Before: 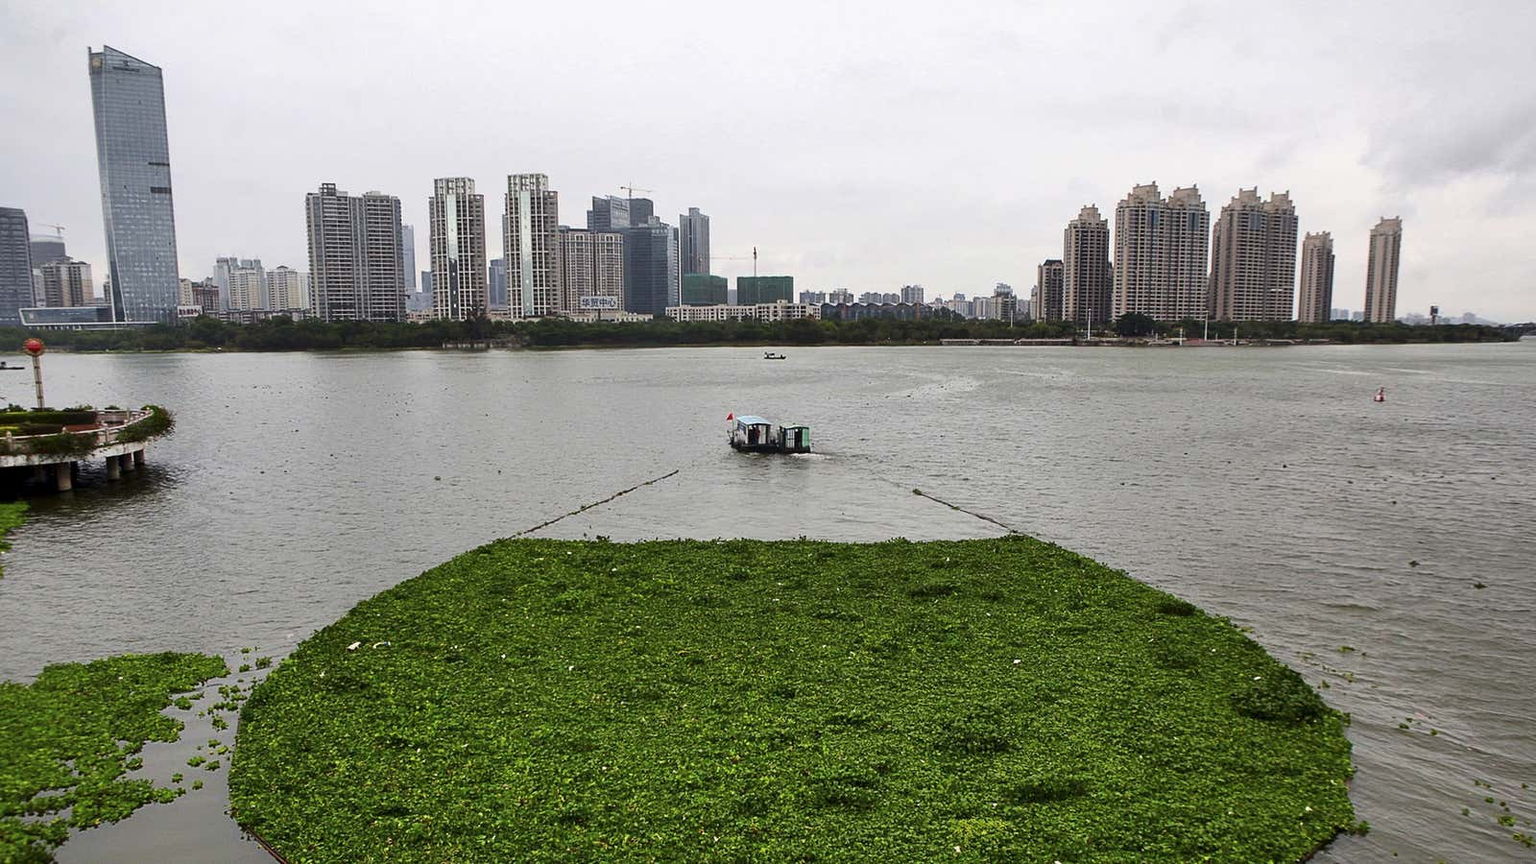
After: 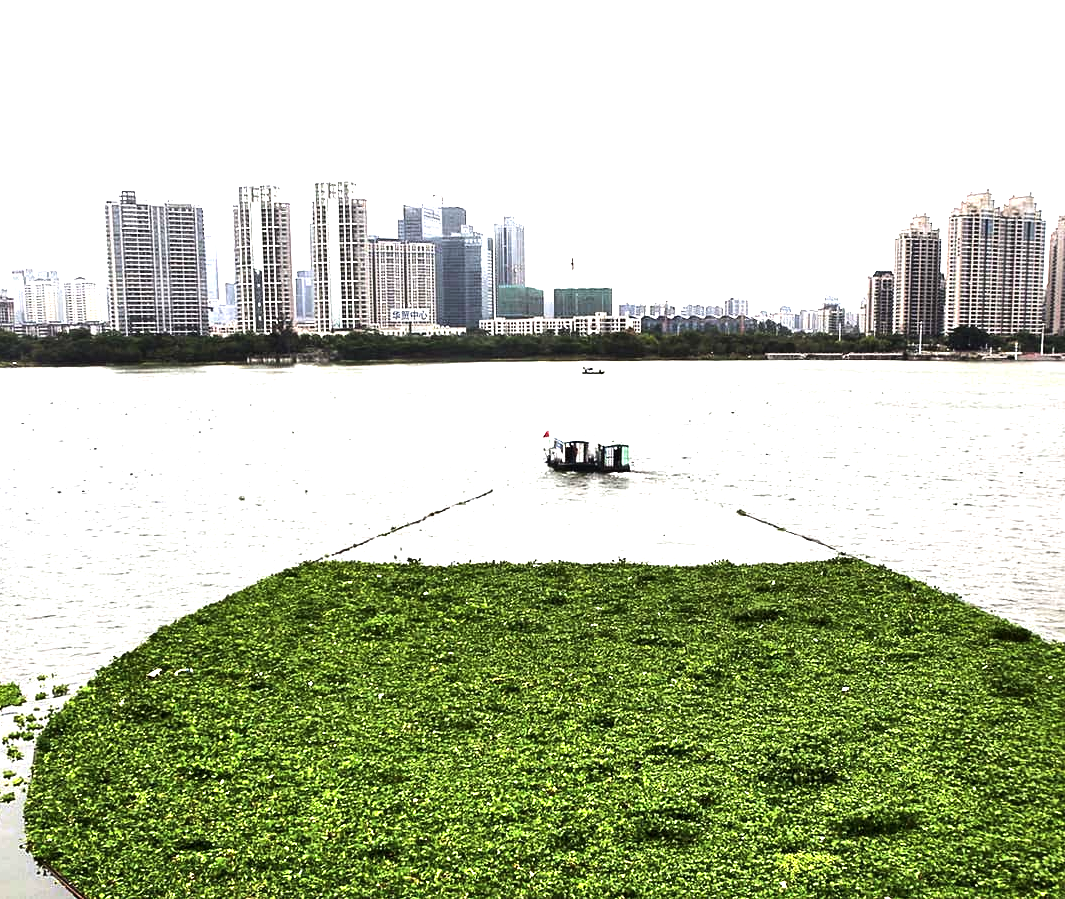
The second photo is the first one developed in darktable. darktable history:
tone equalizer: -8 EV -1.11 EV, -7 EV -1.04 EV, -6 EV -0.859 EV, -5 EV -0.606 EV, -3 EV 0.605 EV, -2 EV 0.893 EV, -1 EV 0.991 EV, +0 EV 1.08 EV, edges refinement/feathering 500, mask exposure compensation -1.57 EV, preserve details no
exposure: black level correction 0, exposure 0.893 EV, compensate exposure bias true, compensate highlight preservation false
crop and rotate: left 13.457%, right 19.952%
local contrast: mode bilateral grid, contrast 20, coarseness 51, detail 131%, midtone range 0.2
